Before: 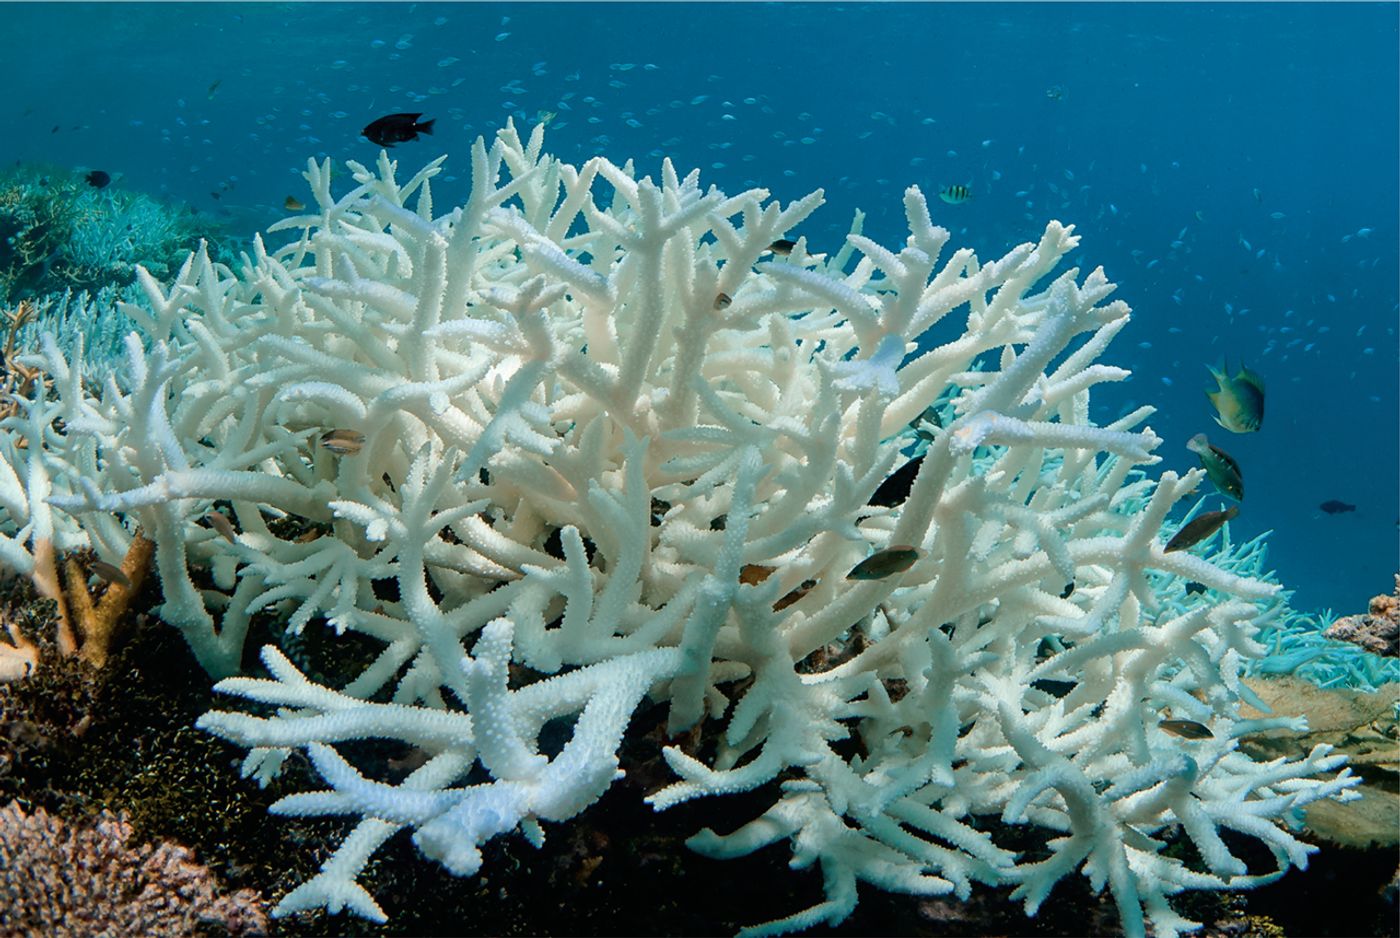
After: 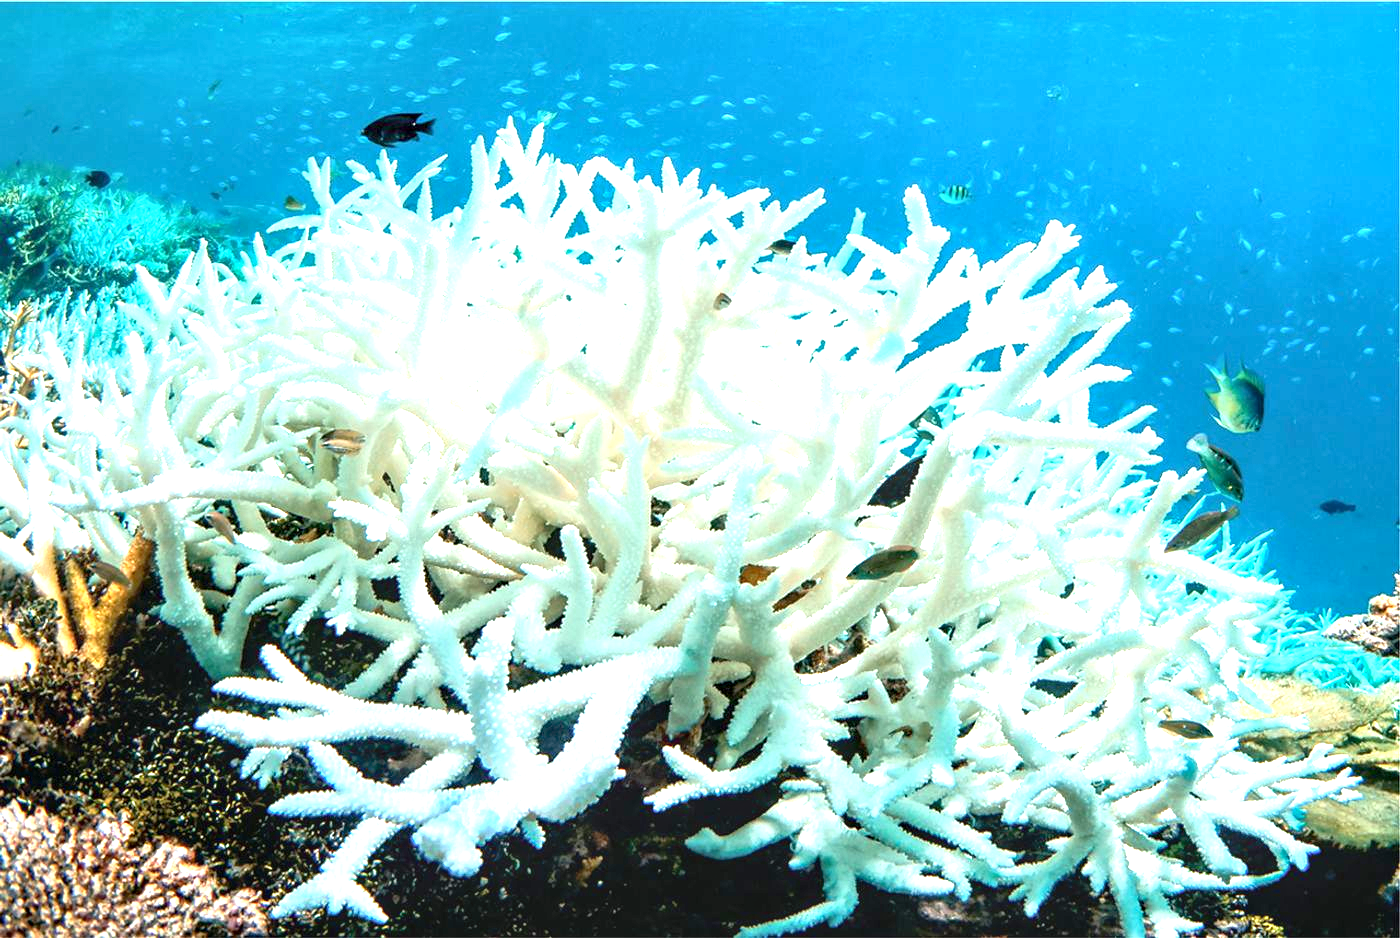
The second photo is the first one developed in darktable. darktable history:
contrast equalizer: octaves 7, y [[0.6 ×6], [0.55 ×6], [0 ×6], [0 ×6], [0 ×6]], mix 0.306
local contrast: detail 109%
exposure: black level correction 0.001, exposure 1.868 EV, compensate highlight preservation false
